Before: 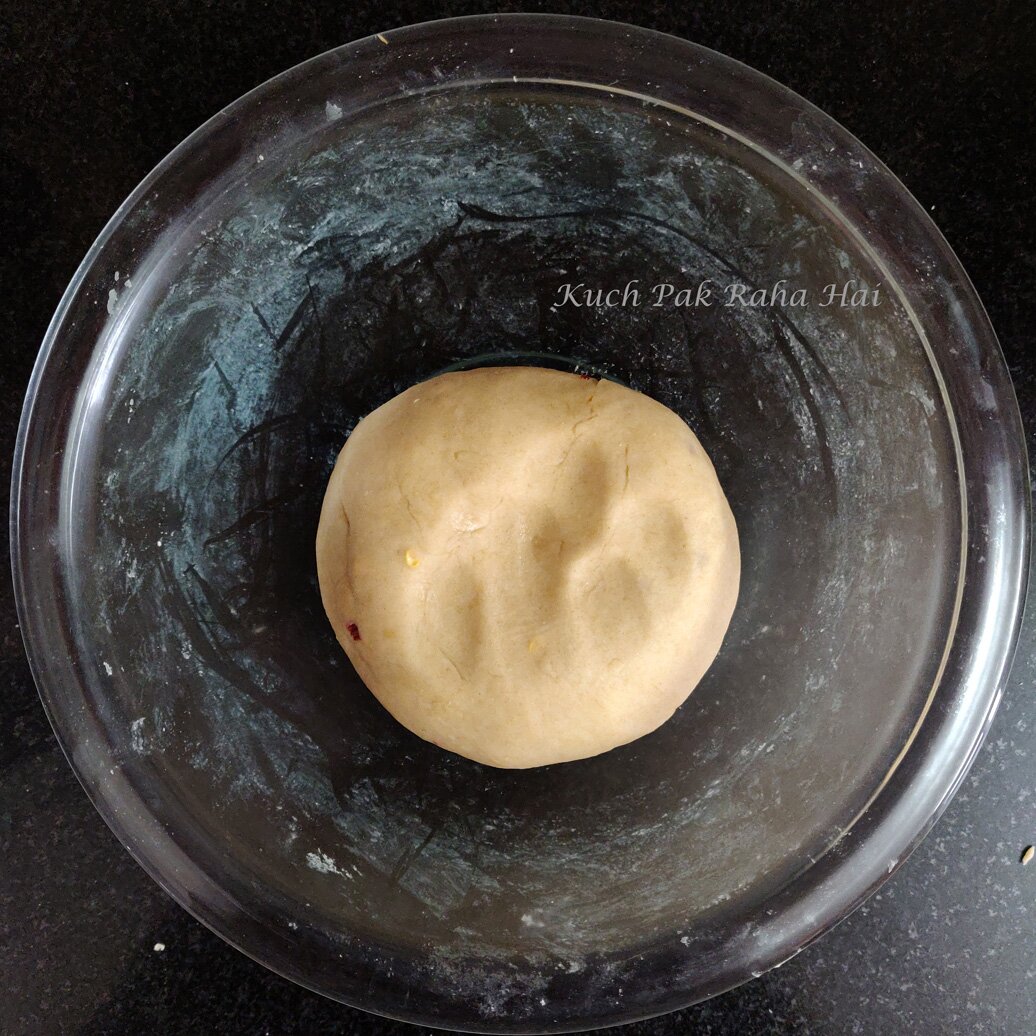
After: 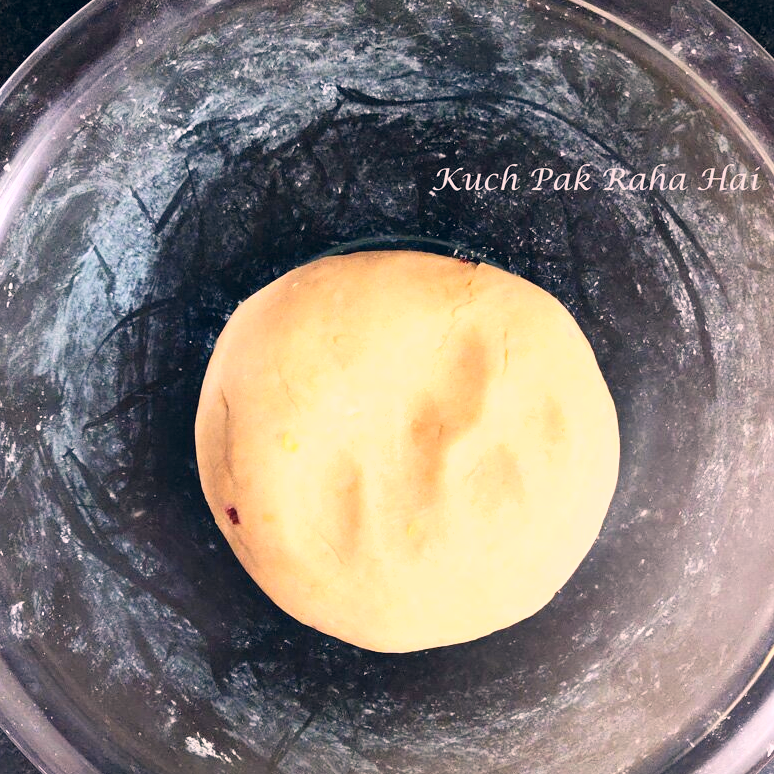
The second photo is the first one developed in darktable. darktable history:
contrast brightness saturation: contrast 0.2, brightness 0.16, saturation 0.22
crop and rotate: left 11.831%, top 11.346%, right 13.429%, bottom 13.899%
exposure: exposure 0.943 EV, compensate highlight preservation false
color correction: highlights a* 14.46, highlights b* 5.85, shadows a* -5.53, shadows b* -15.24, saturation 0.85
shadows and highlights: shadows 29.32, highlights -29.32, low approximation 0.01, soften with gaussian
